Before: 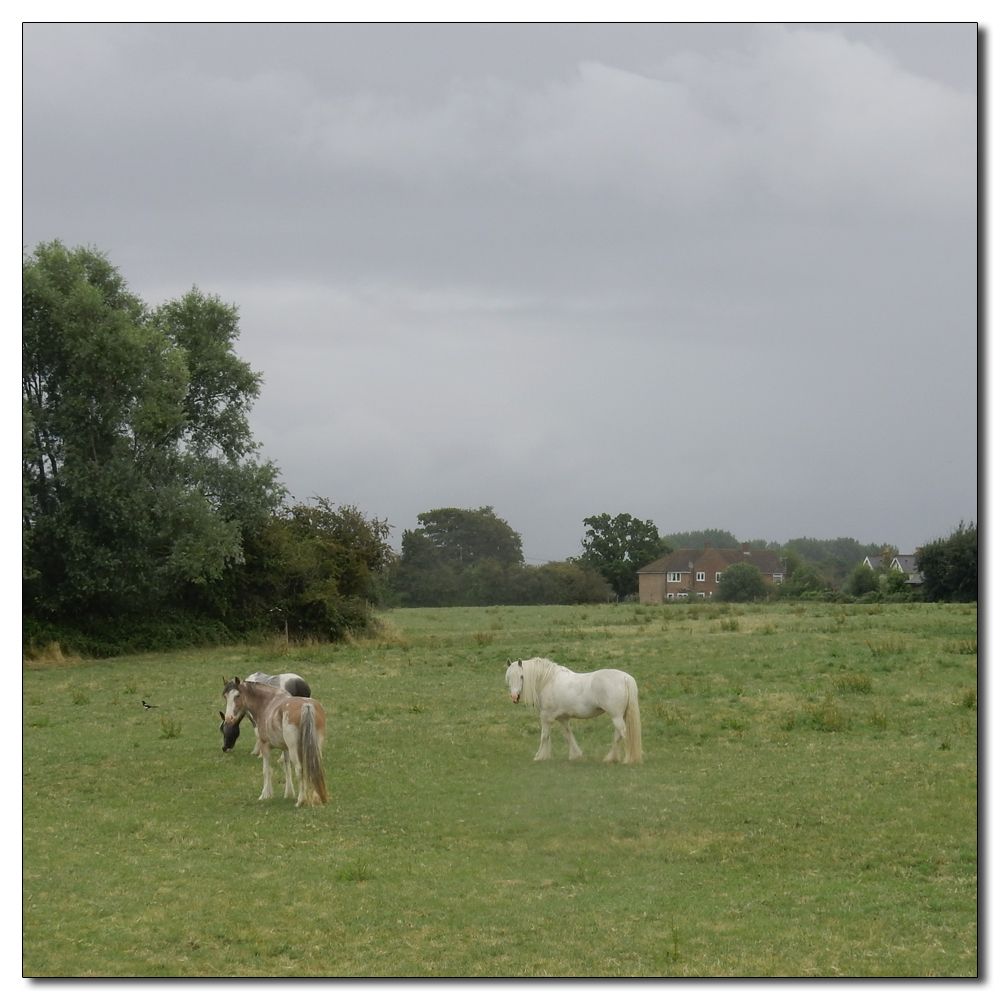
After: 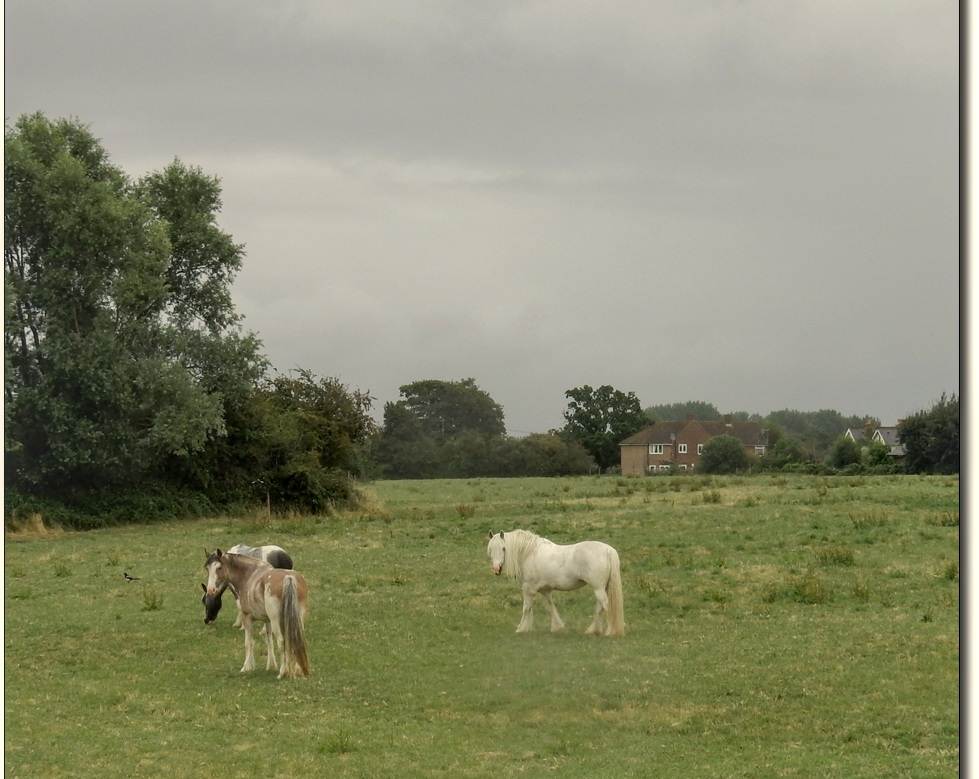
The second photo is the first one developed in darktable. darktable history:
white balance: red 1.029, blue 0.92
local contrast: detail 130%
crop and rotate: left 1.814%, top 12.818%, right 0.25%, bottom 9.225%
